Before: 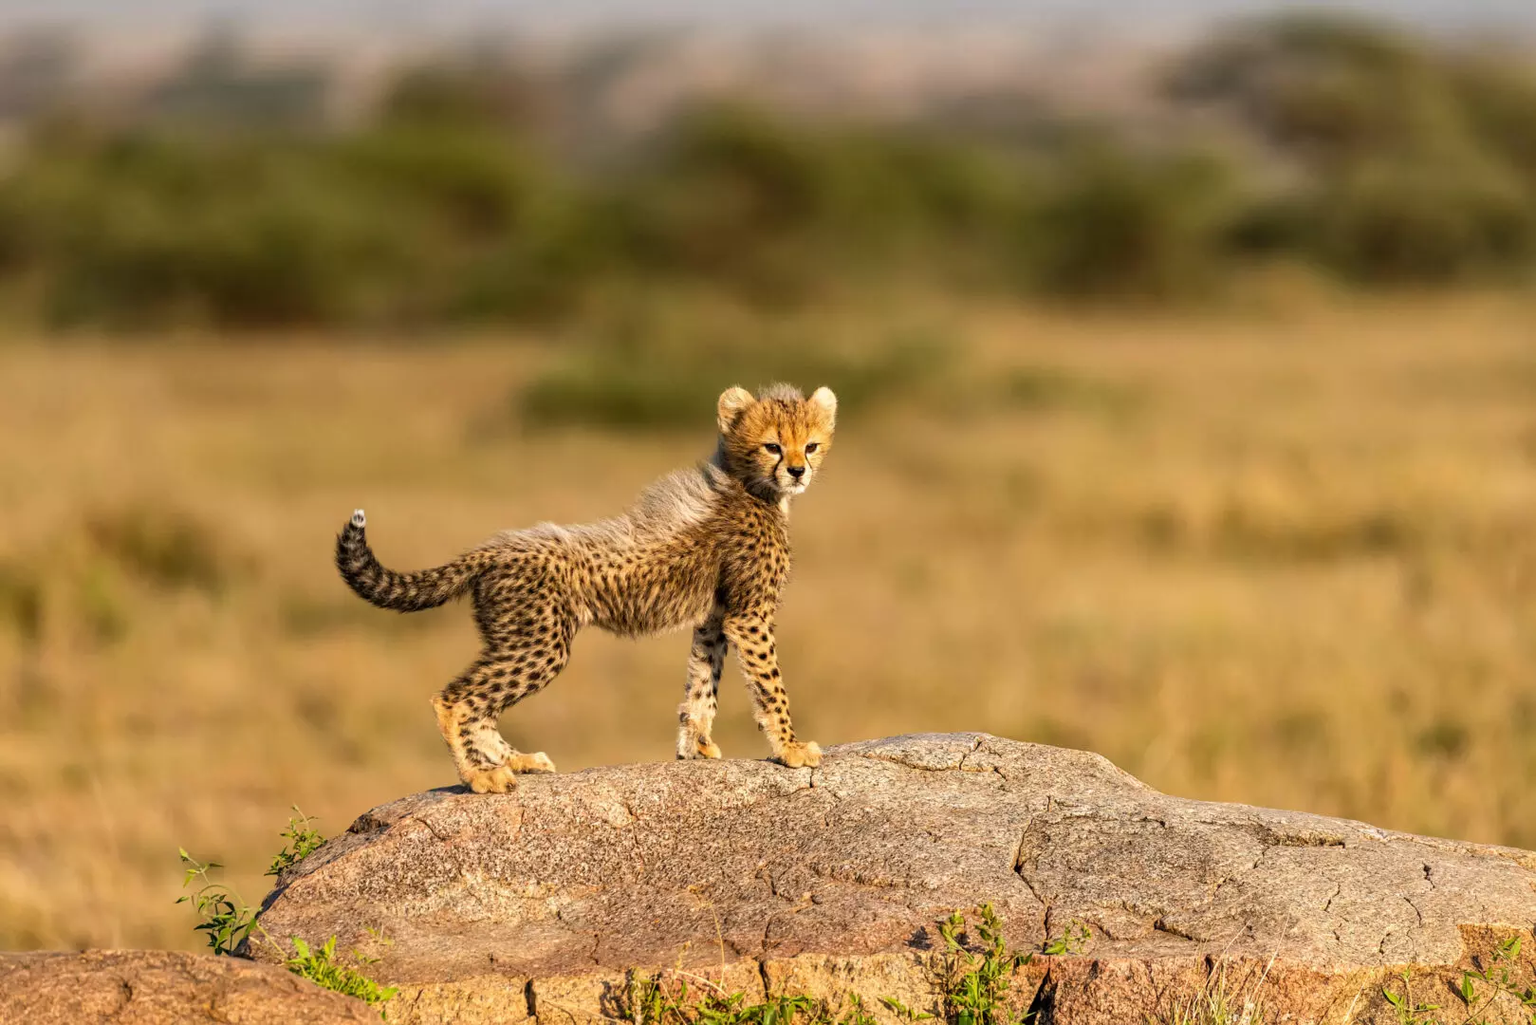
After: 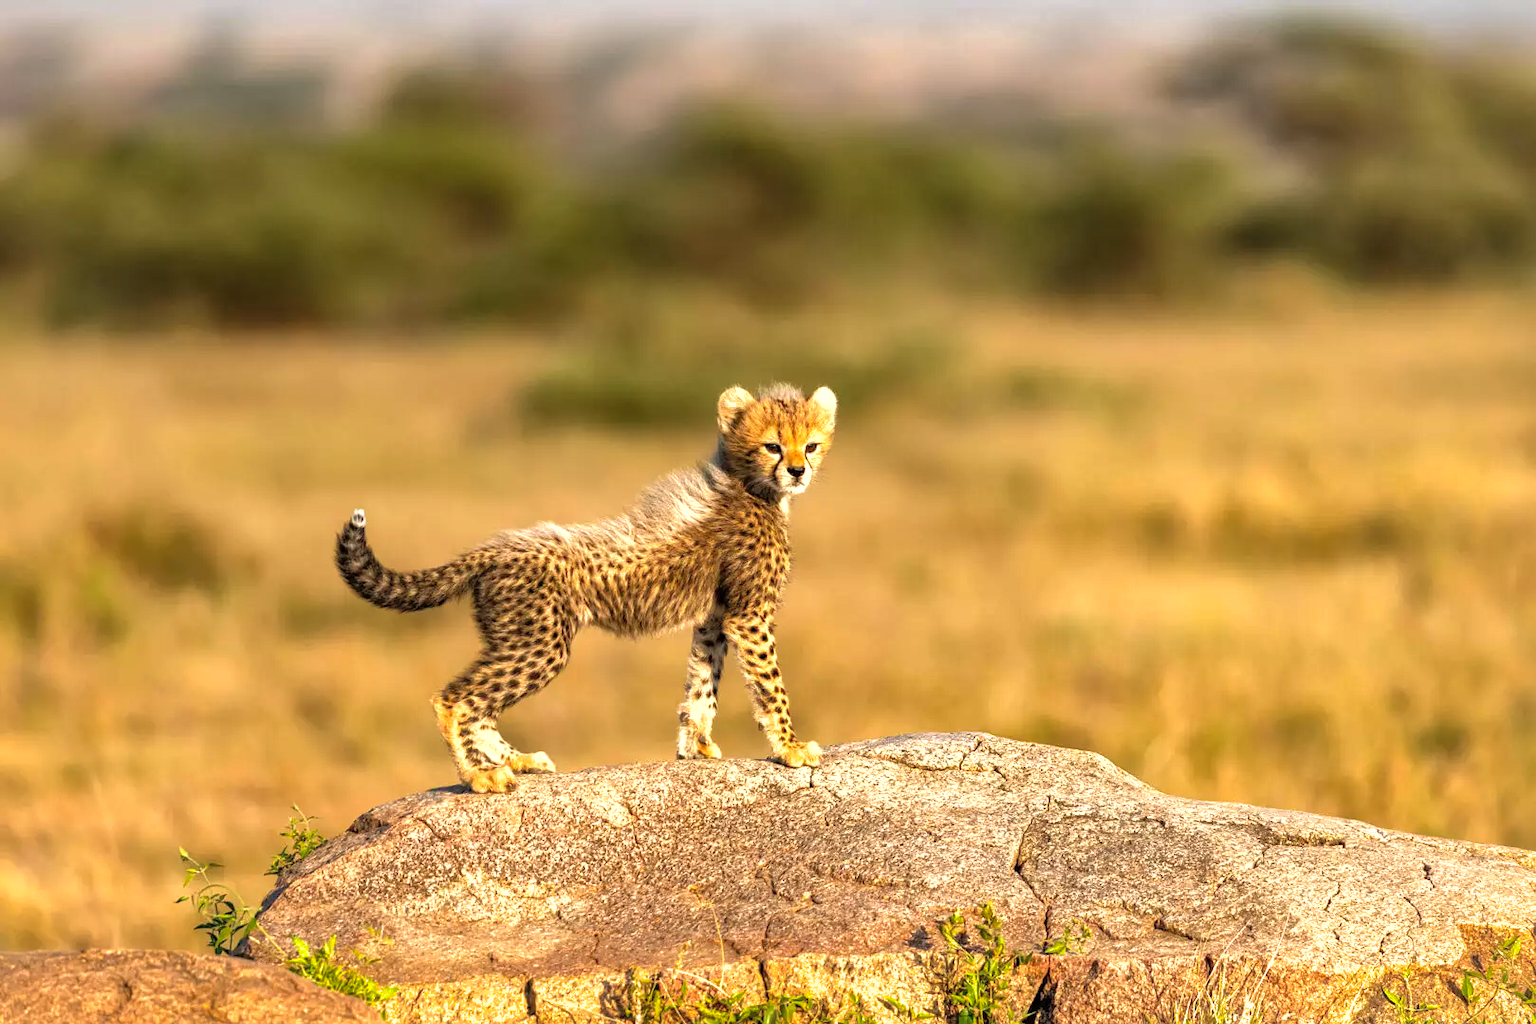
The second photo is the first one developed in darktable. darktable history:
tone equalizer: -8 EV -0.779 EV, -7 EV -0.698 EV, -6 EV -0.613 EV, -5 EV -0.367 EV, -3 EV 0.368 EV, -2 EV 0.6 EV, -1 EV 0.684 EV, +0 EV 0.769 EV
shadows and highlights: on, module defaults
